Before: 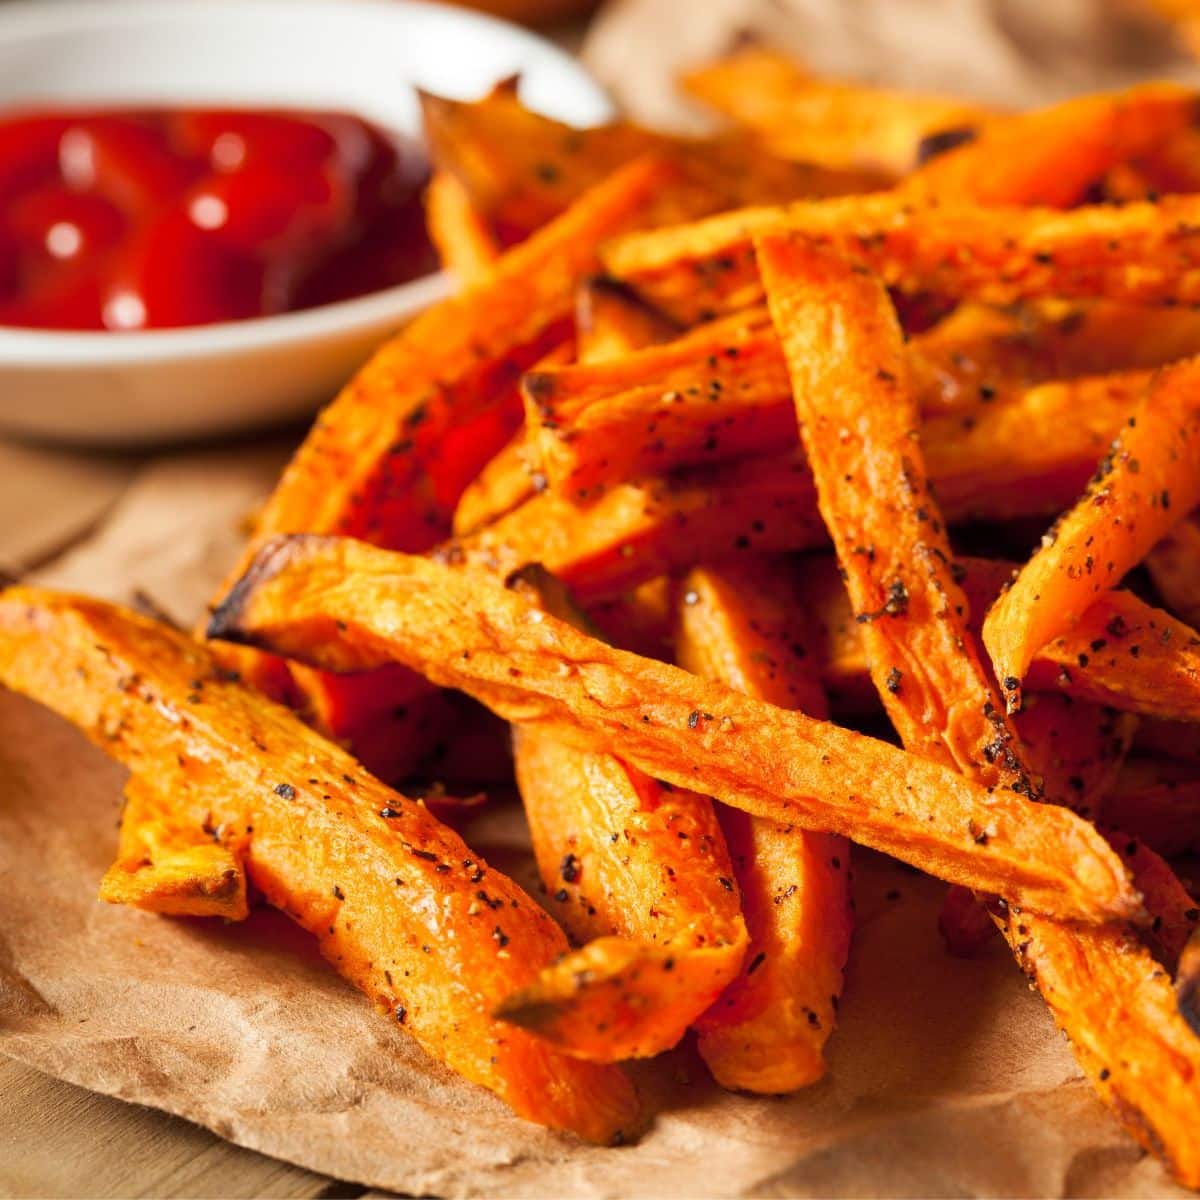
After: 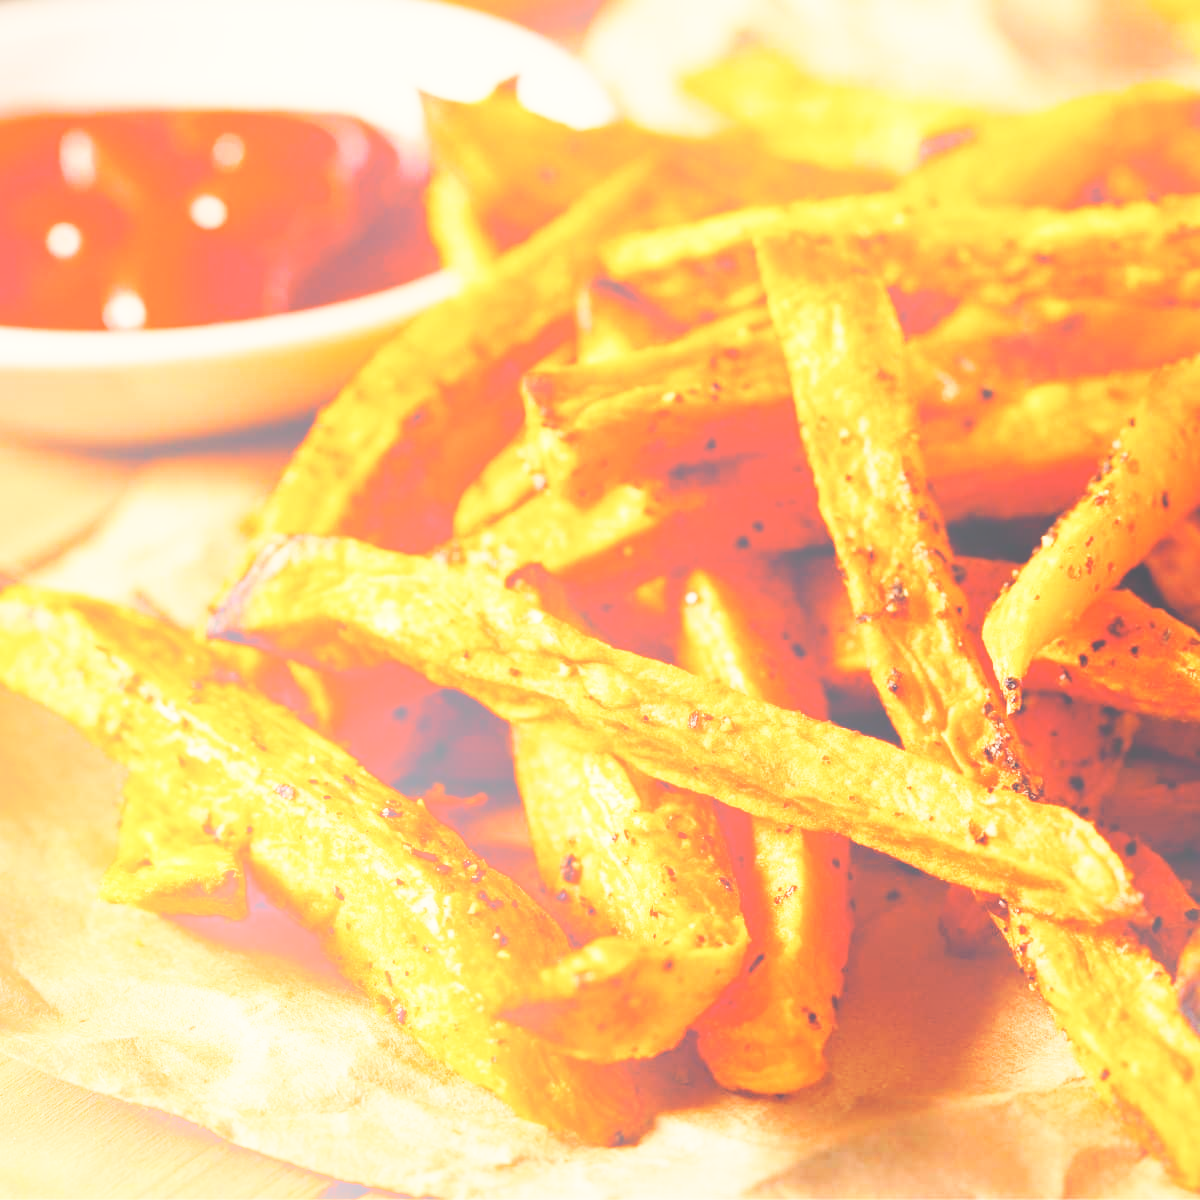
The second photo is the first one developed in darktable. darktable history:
bloom: size 40%
base curve: curves: ch0 [(0, 0) (0.028, 0.03) (0.105, 0.232) (0.387, 0.748) (0.754, 0.968) (1, 1)], fusion 1, exposure shift 0.576, preserve colors none
color correction: highlights a* 2.75, highlights b* 5, shadows a* -2.04, shadows b* -4.84, saturation 0.8
